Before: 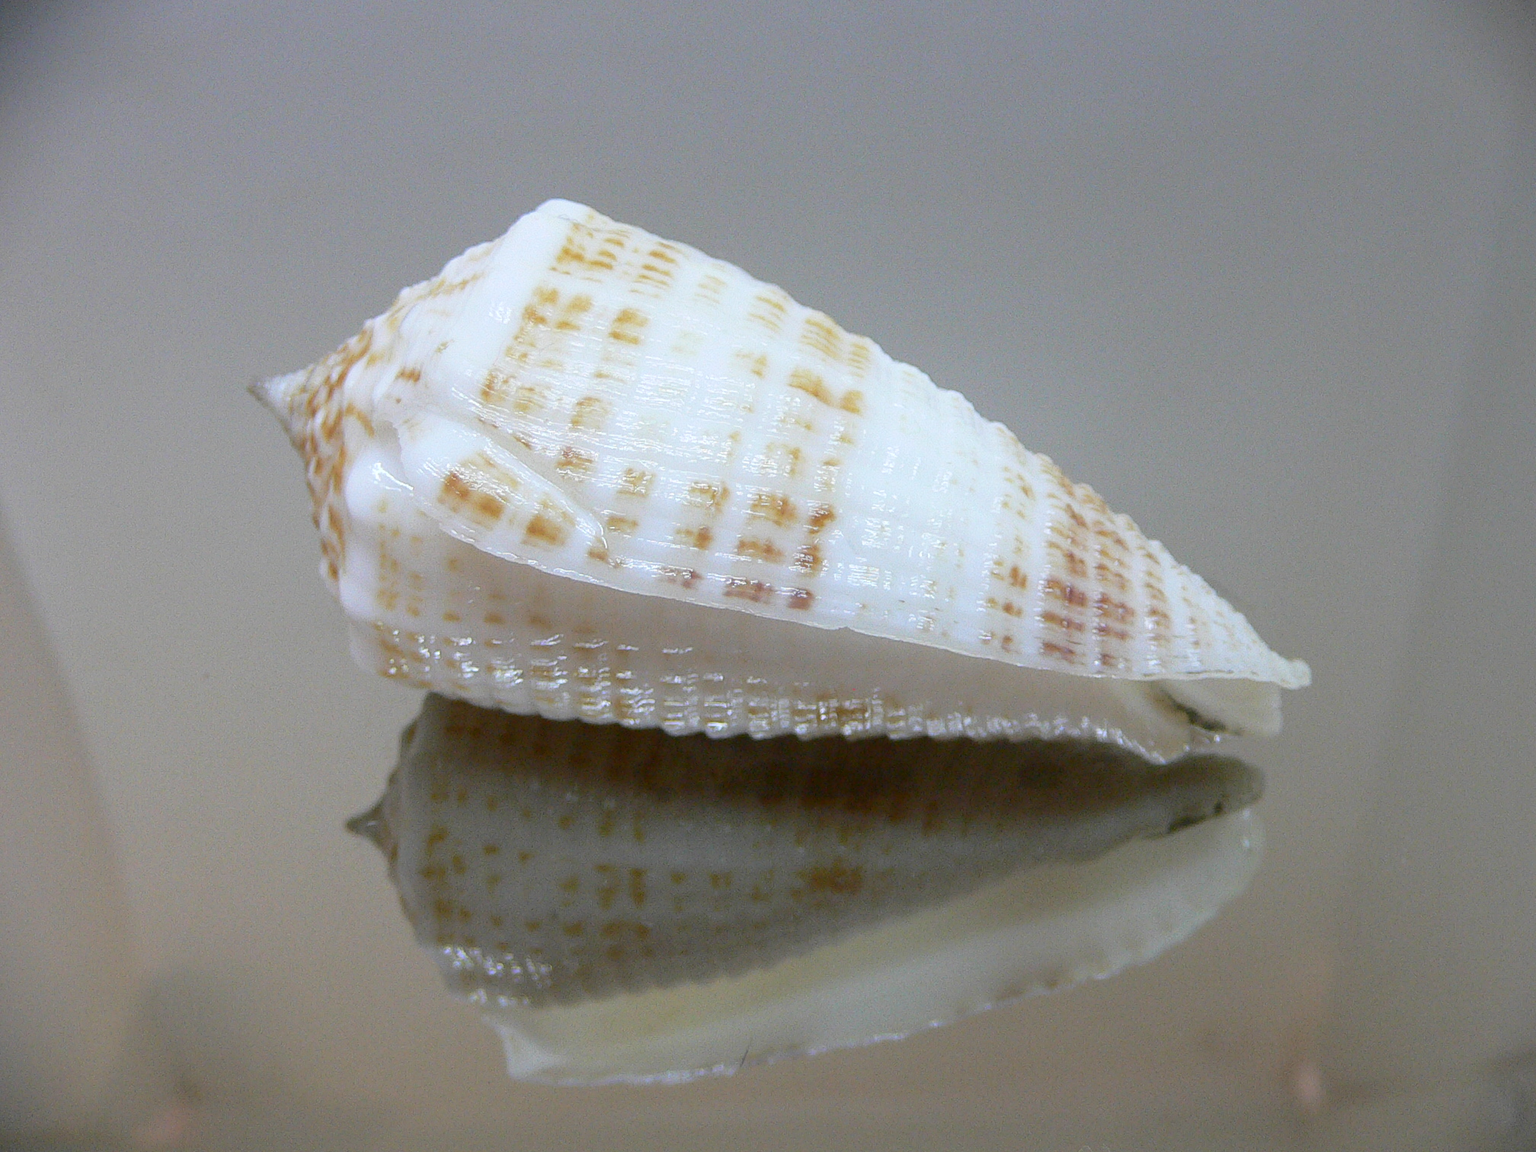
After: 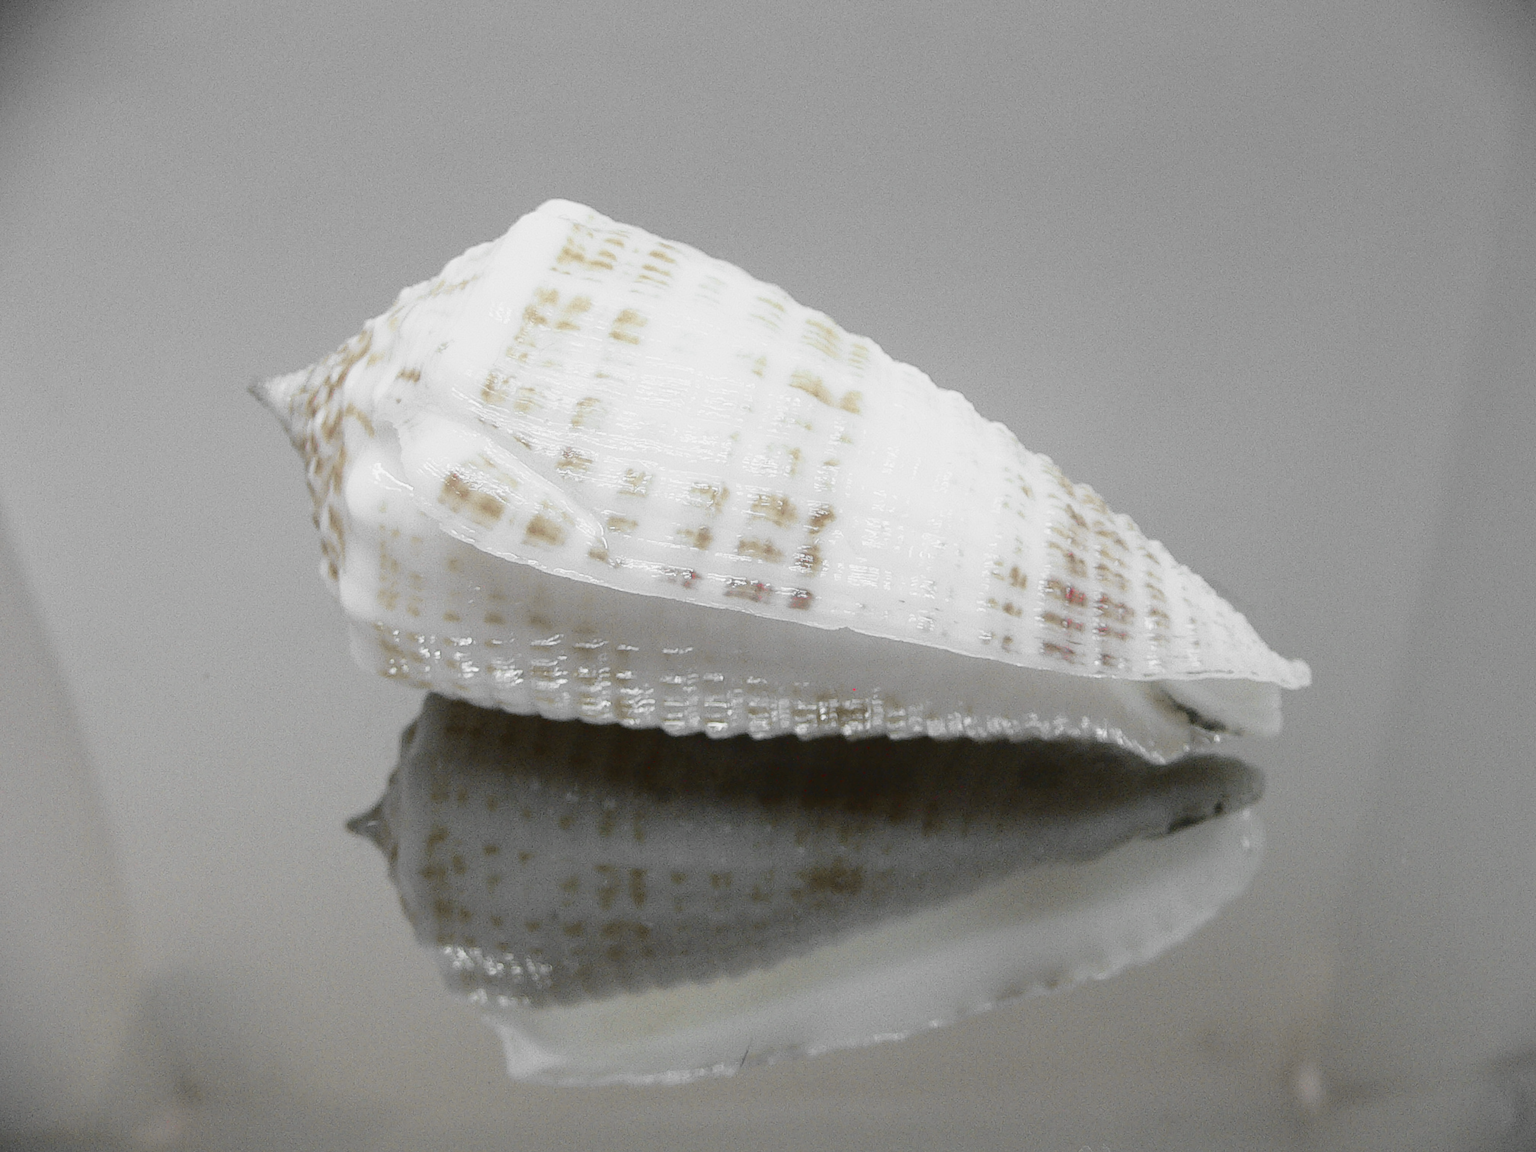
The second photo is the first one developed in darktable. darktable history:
color zones: curves: ch1 [(0, 0.831) (0.08, 0.771) (0.157, 0.268) (0.241, 0.207) (0.562, -0.005) (0.714, -0.013) (0.876, 0.01) (1, 0.831)]
tone curve: curves: ch0 [(0, 0.056) (0.049, 0.073) (0.155, 0.127) (0.33, 0.331) (0.432, 0.46) (0.601, 0.655) (0.843, 0.876) (1, 0.965)]; ch1 [(0, 0) (0.339, 0.334) (0.445, 0.419) (0.476, 0.454) (0.497, 0.494) (0.53, 0.511) (0.557, 0.549) (0.613, 0.614) (0.728, 0.729) (1, 1)]; ch2 [(0, 0) (0.327, 0.318) (0.417, 0.426) (0.46, 0.453) (0.502, 0.5) (0.526, 0.52) (0.54, 0.543) (0.606, 0.61) (0.74, 0.716) (1, 1)], color space Lab, independent channels, preserve colors none
color correction: saturation 1.11
